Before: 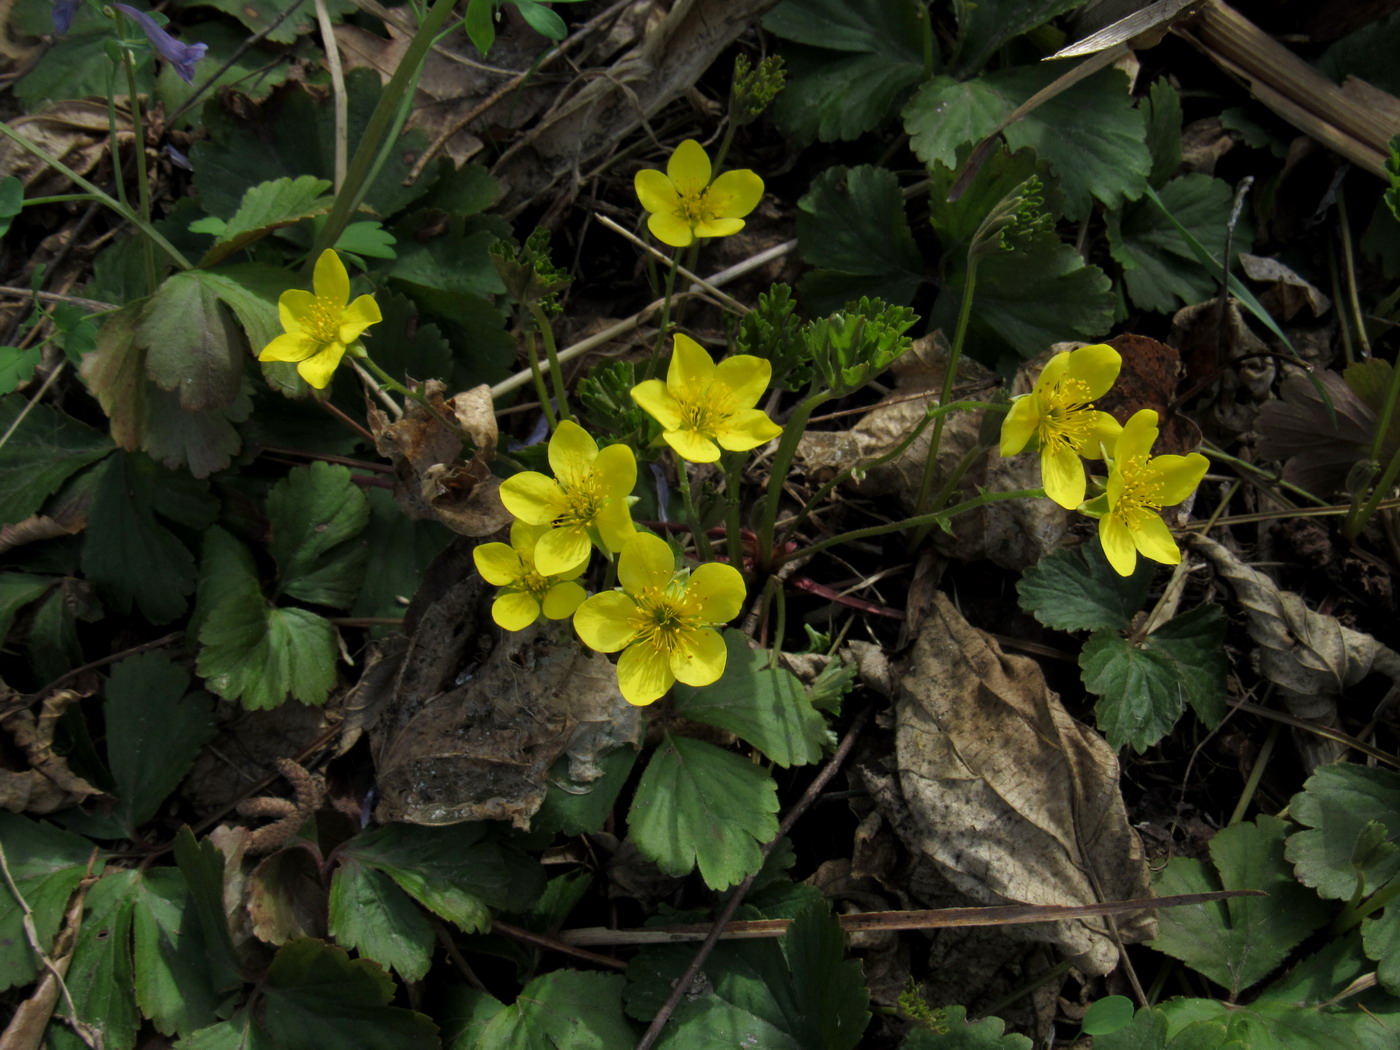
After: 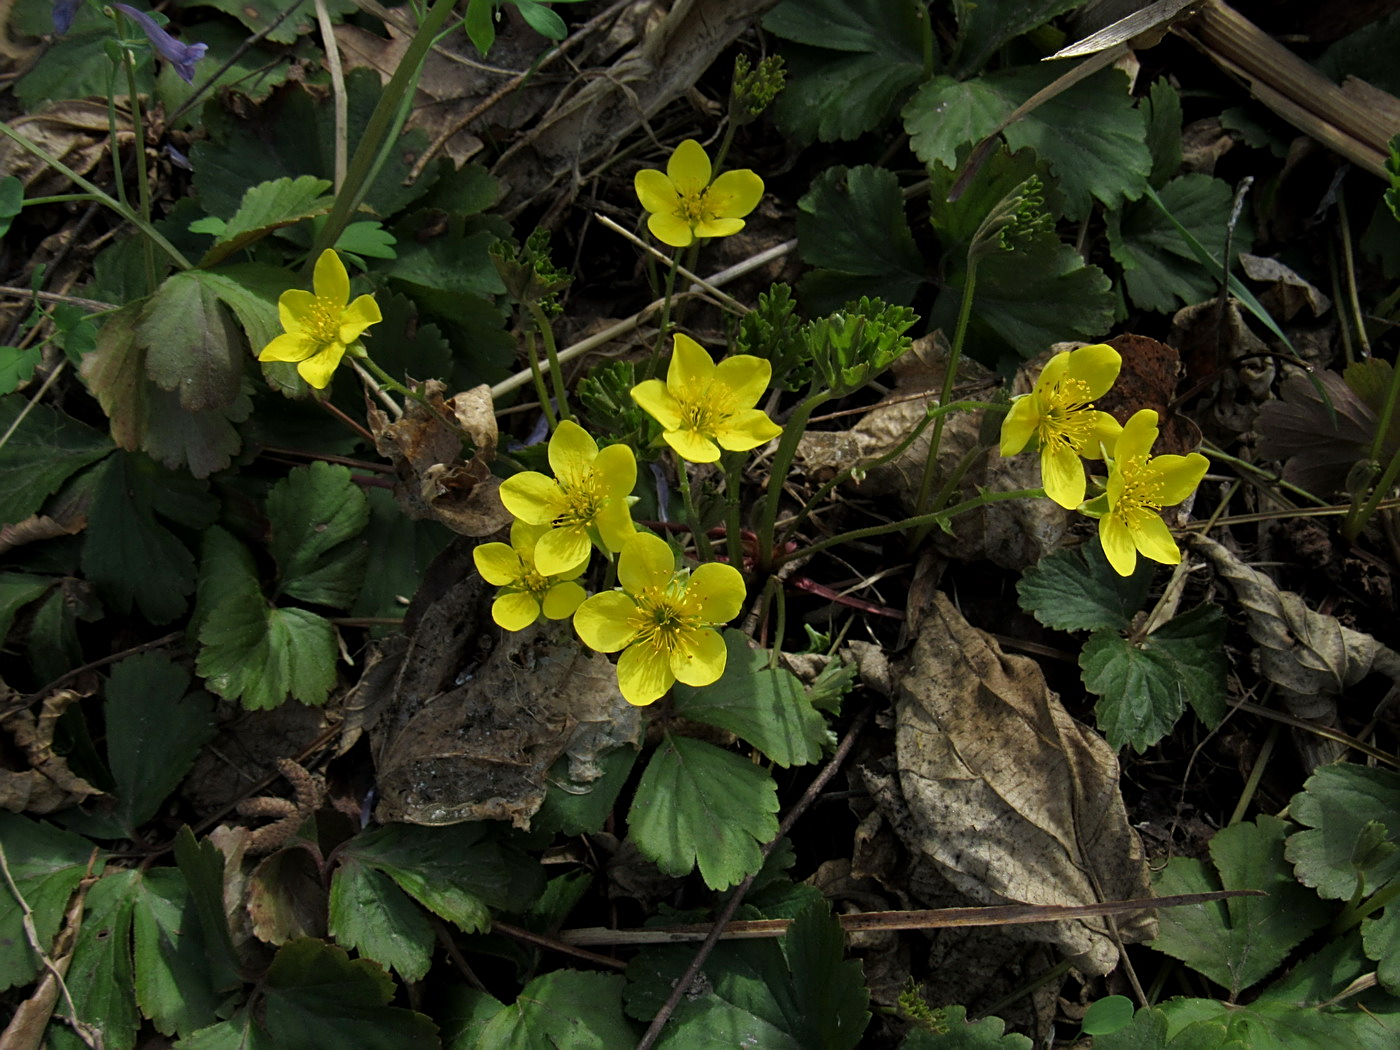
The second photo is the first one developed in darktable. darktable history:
sharpen: amount 0.495
